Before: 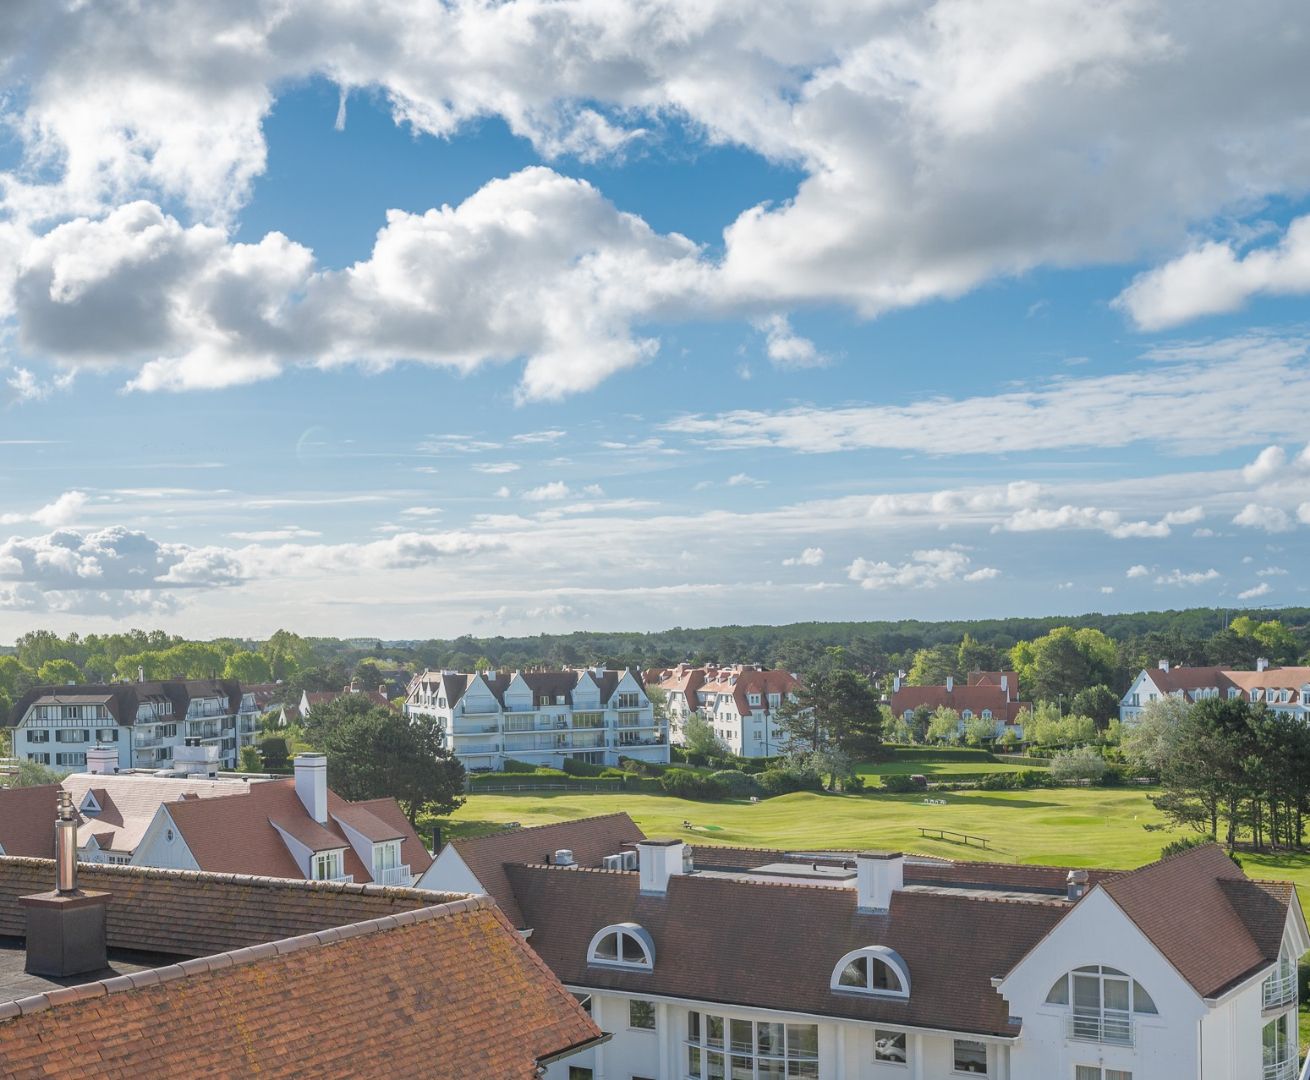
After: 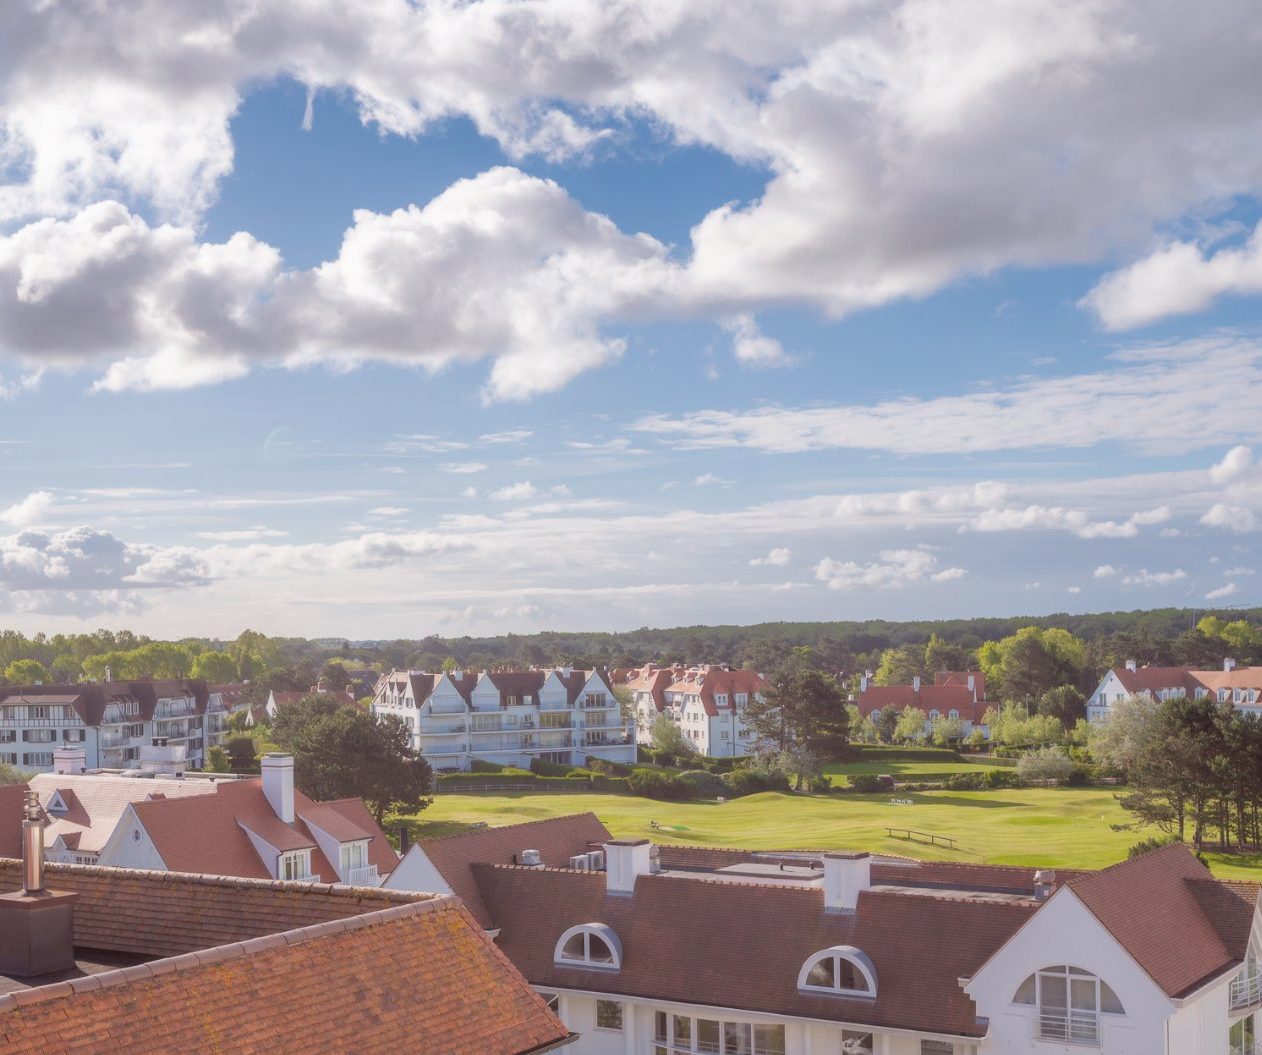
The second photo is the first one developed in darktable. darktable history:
contrast equalizer: octaves 7, y [[0.502, 0.505, 0.512, 0.529, 0.564, 0.588], [0.5 ×6], [0.502, 0.505, 0.512, 0.529, 0.564, 0.588], [0, 0.001, 0.001, 0.004, 0.008, 0.011], [0, 0.001, 0.001, 0.004, 0.008, 0.011]], mix -1
rgb levels: mode RGB, independent channels, levels [[0, 0.474, 1], [0, 0.5, 1], [0, 0.5, 1]]
crop and rotate: left 2.536%, right 1.107%, bottom 2.246%
